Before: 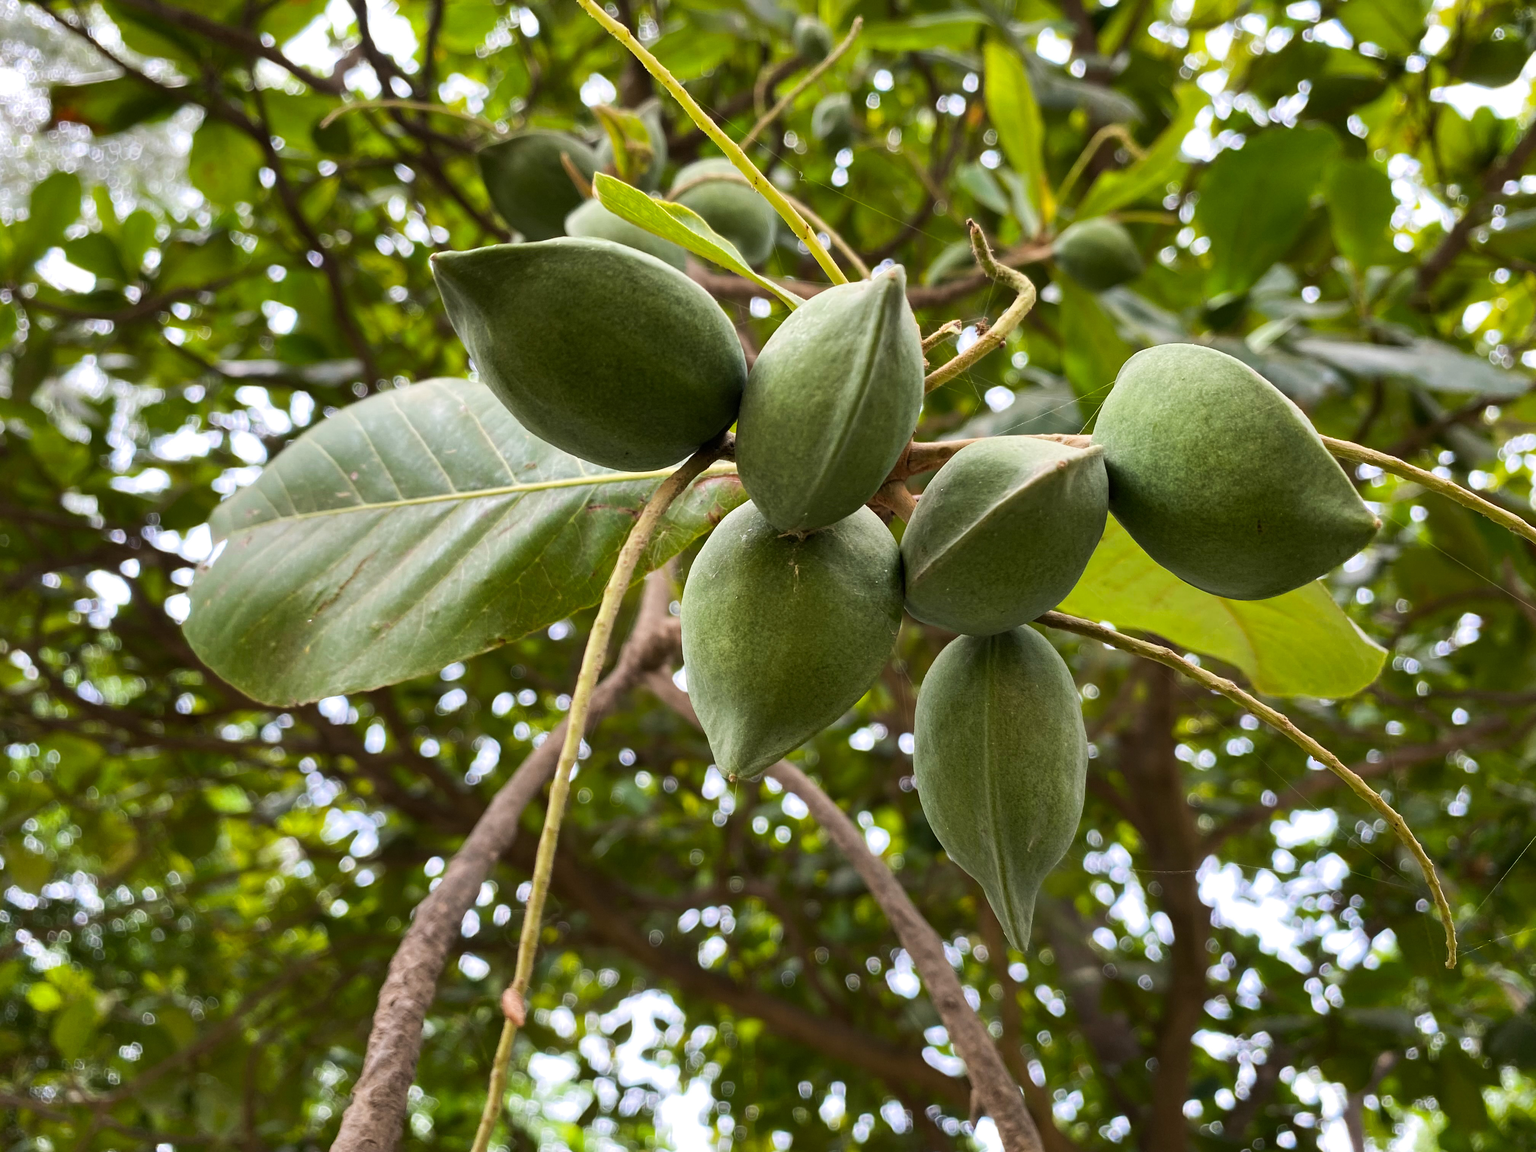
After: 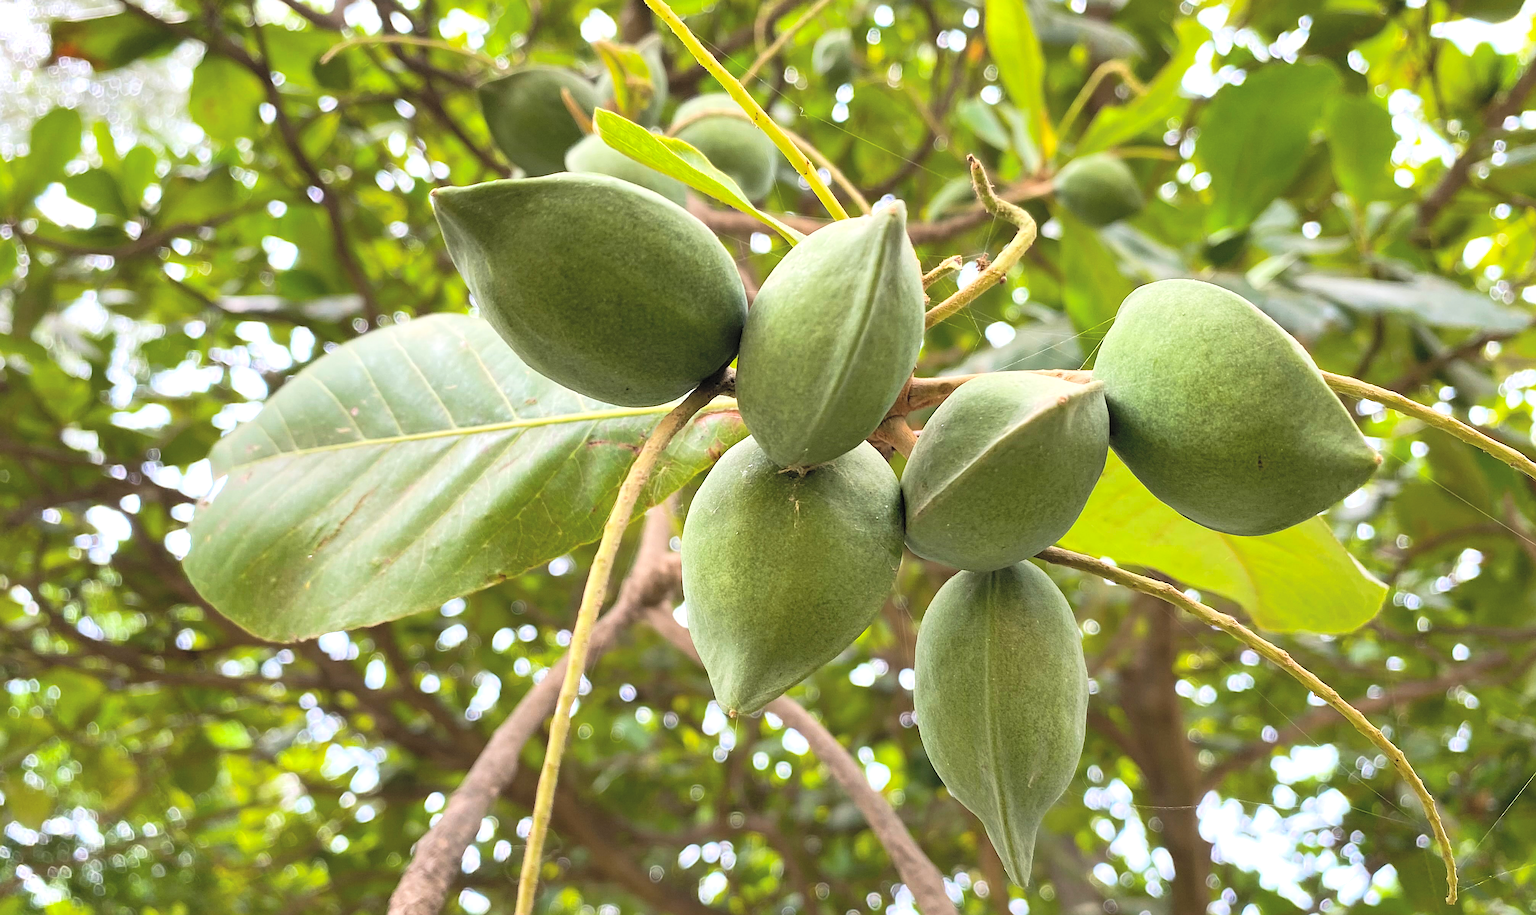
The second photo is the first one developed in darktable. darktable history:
crop and rotate: top 5.669%, bottom 14.881%
contrast brightness saturation: contrast 0.103, brightness 0.318, saturation 0.139
sharpen: on, module defaults
exposure: exposure 0.298 EV, compensate highlight preservation false
